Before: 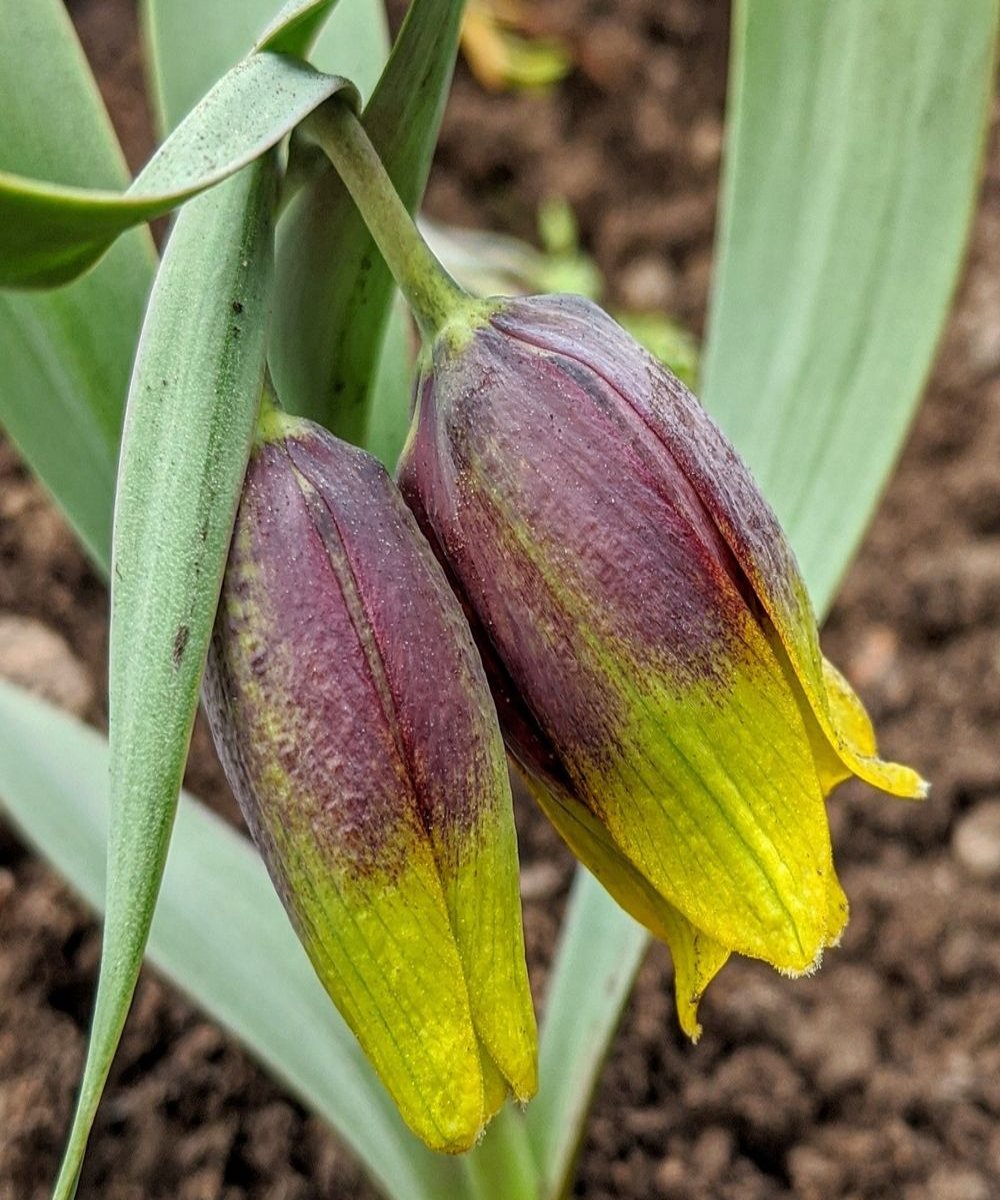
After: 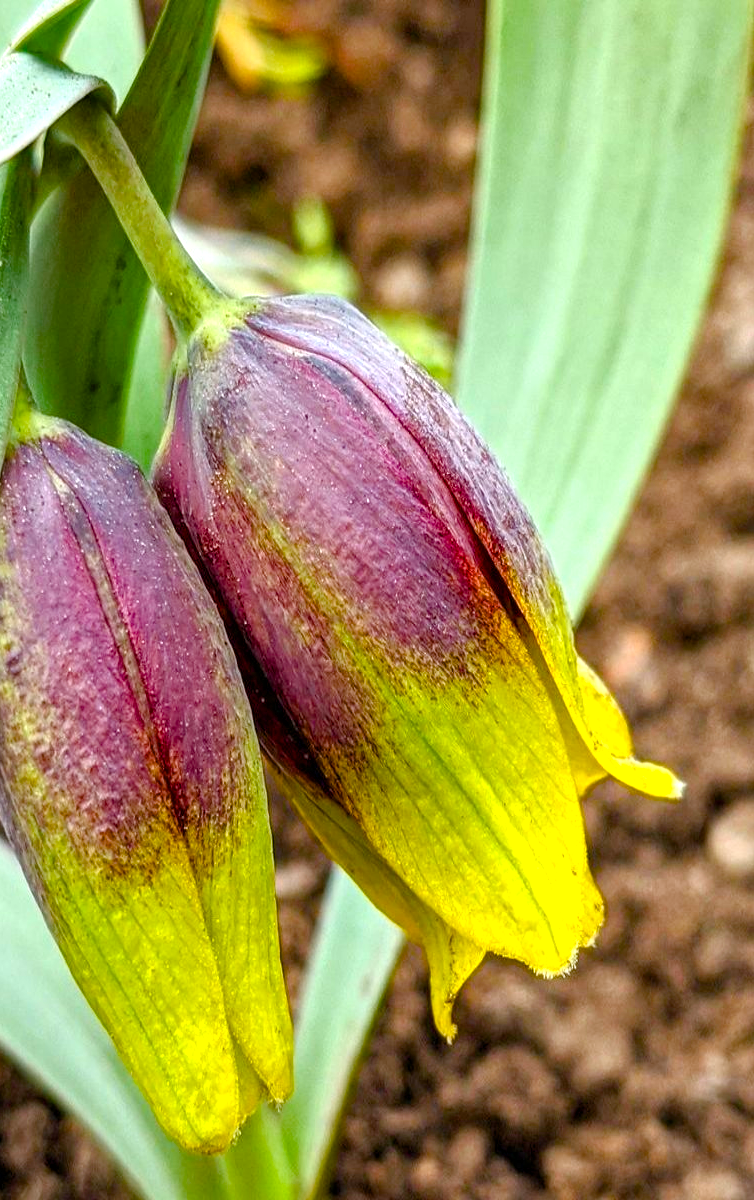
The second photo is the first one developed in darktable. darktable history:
color balance rgb: linear chroma grading › global chroma 18.9%, perceptual saturation grading › global saturation 20%, perceptual saturation grading › highlights -25%, perceptual saturation grading › shadows 50%, global vibrance 18.93%
exposure: exposure 0.64 EV, compensate highlight preservation false
crop and rotate: left 24.6%
white balance: red 0.982, blue 1.018
